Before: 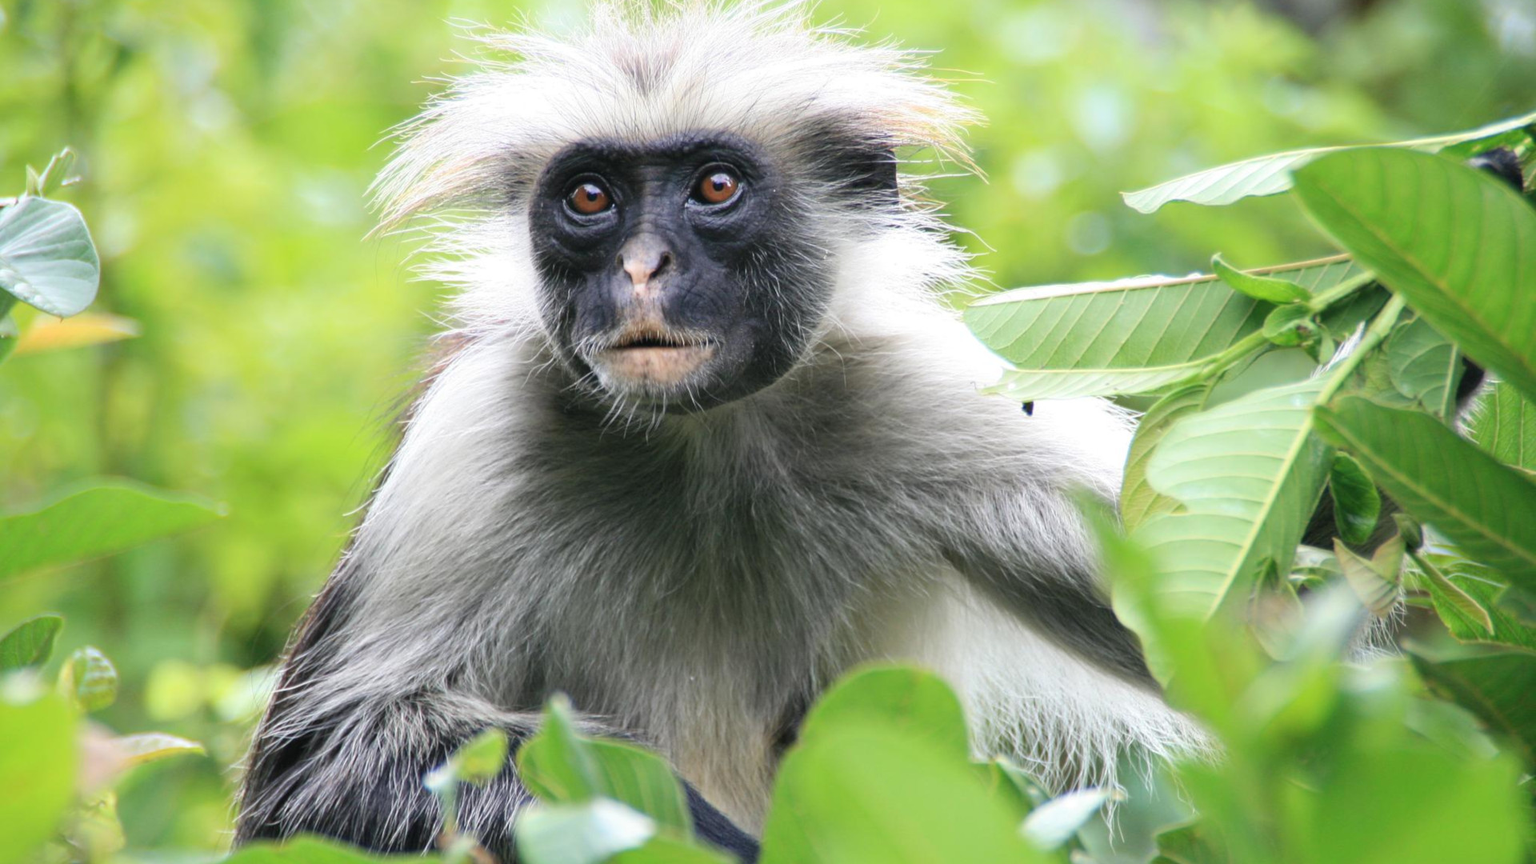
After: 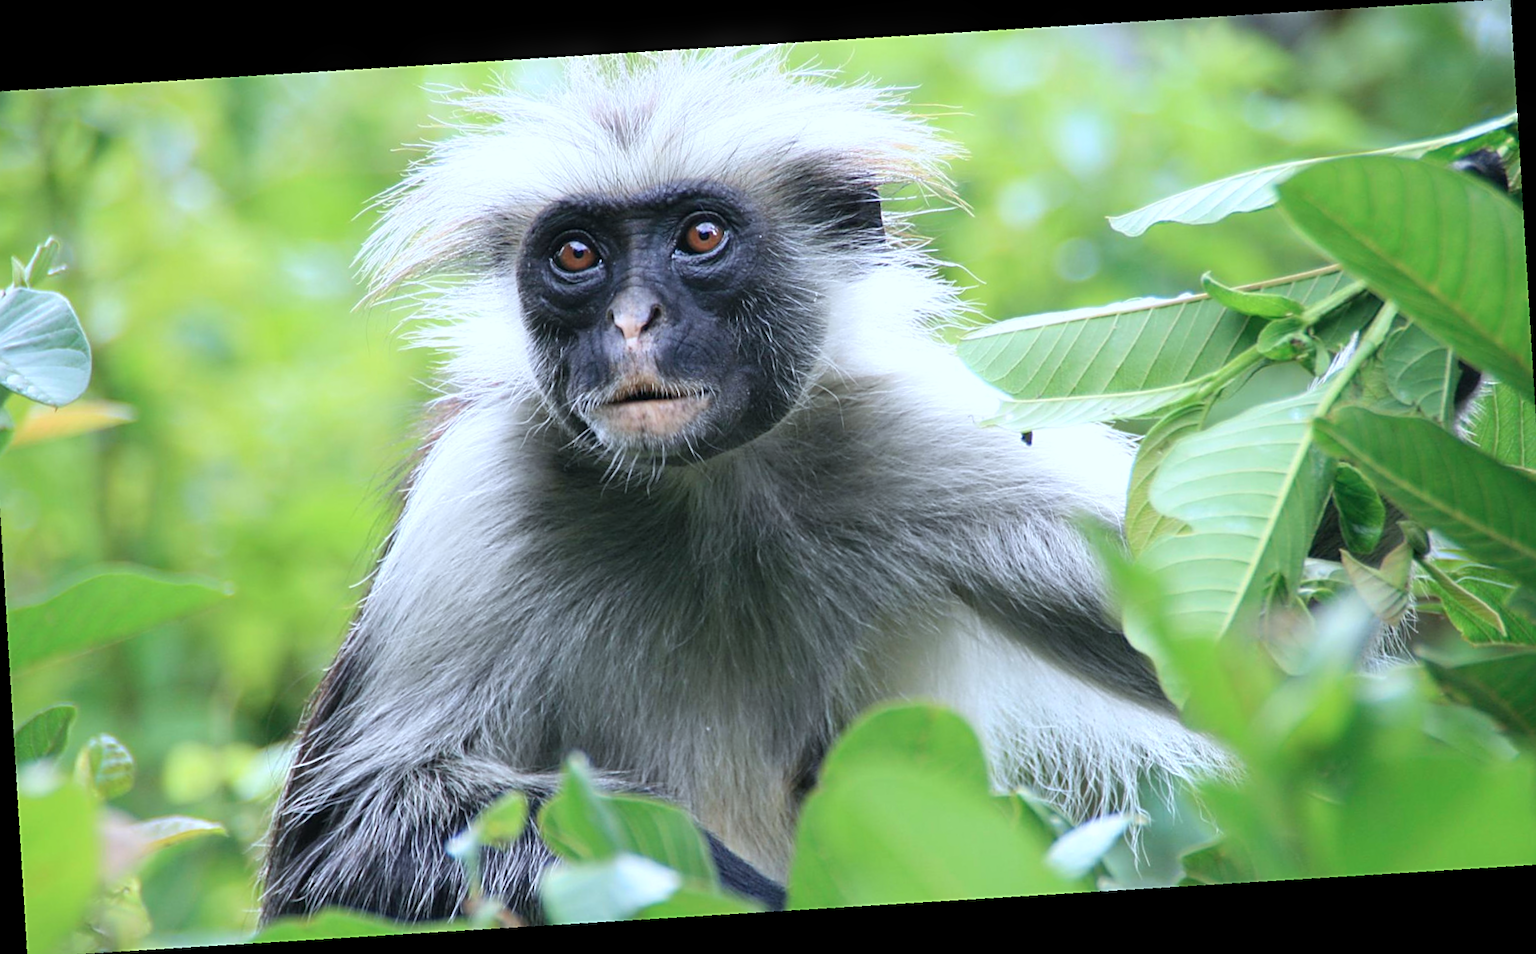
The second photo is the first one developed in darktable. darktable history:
color calibration: x 0.372, y 0.386, temperature 4283.97 K
rotate and perspective: rotation -5.2°, automatic cropping off
sharpen: on, module defaults
bloom: size 3%, threshold 100%, strength 0%
crop and rotate: angle -1.69°
